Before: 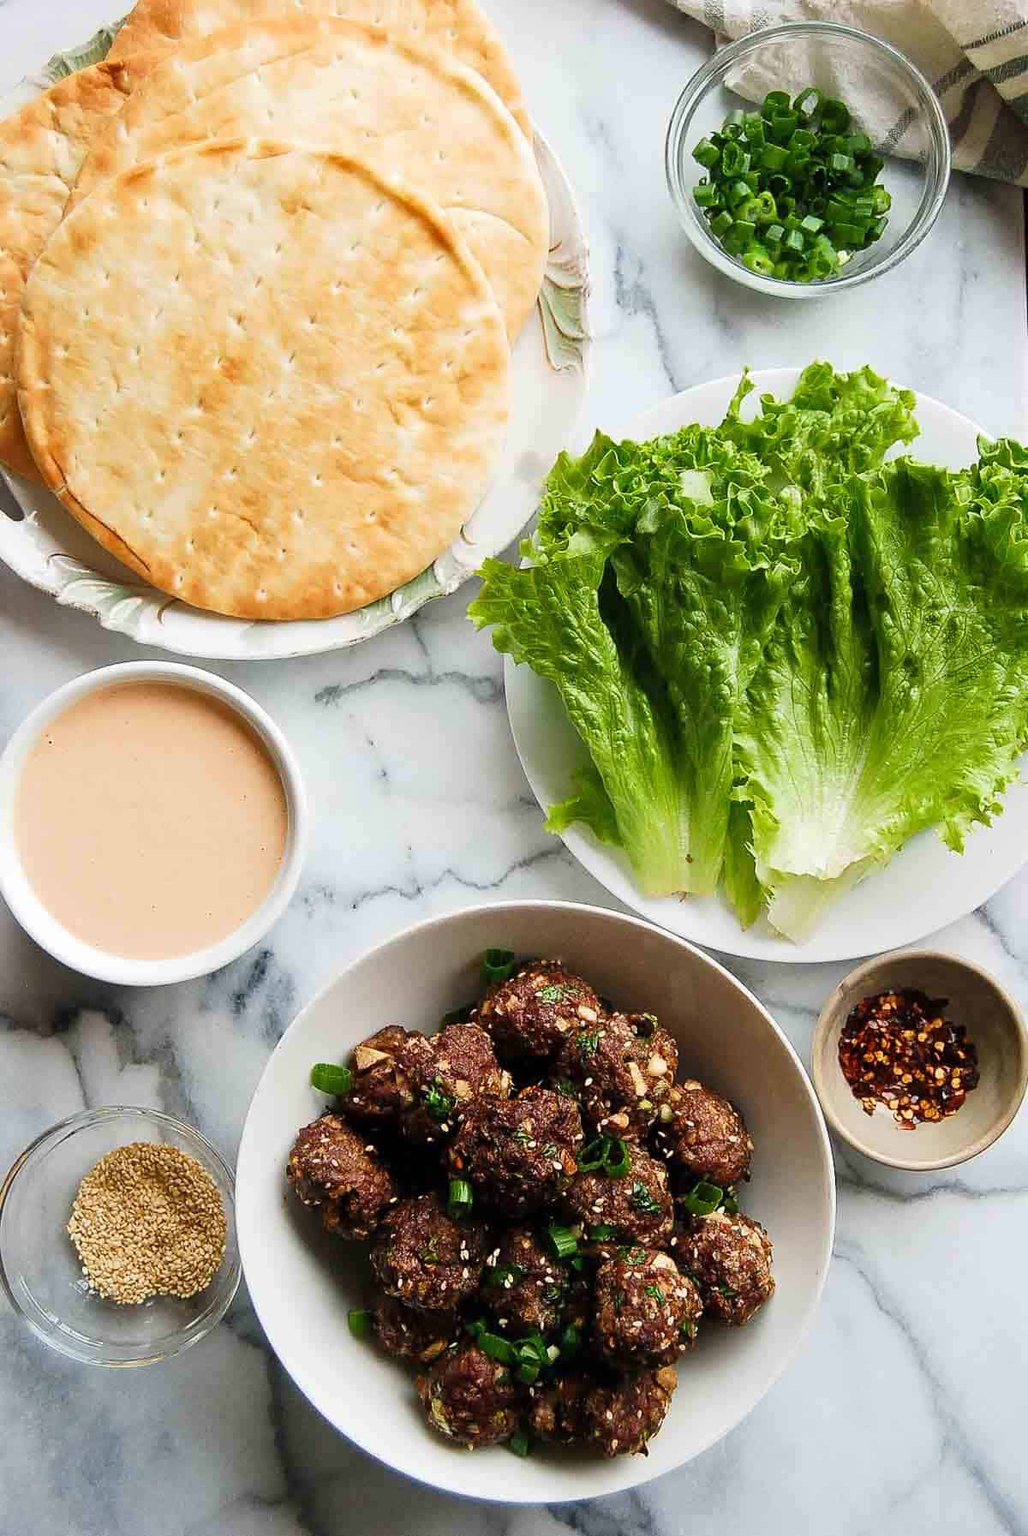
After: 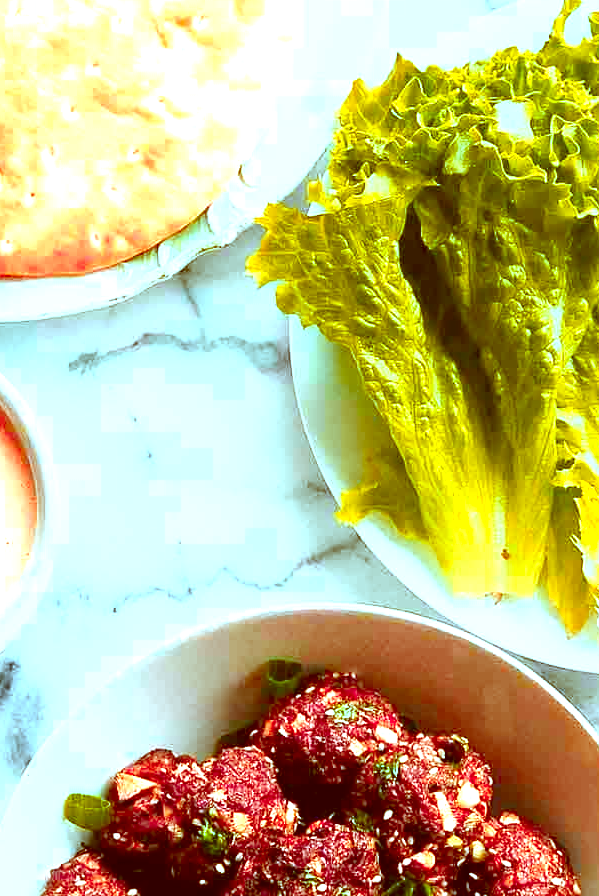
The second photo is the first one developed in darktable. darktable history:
crop: left 25%, top 25%, right 25%, bottom 25%
exposure: exposure 1.089 EV, compensate highlight preservation false
color correction: highlights a* -14.62, highlights b* -16.22, shadows a* 10.12, shadows b* 29.4
color zones: curves: ch1 [(0.24, 0.629) (0.75, 0.5)]; ch2 [(0.255, 0.454) (0.745, 0.491)], mix 102.12%
